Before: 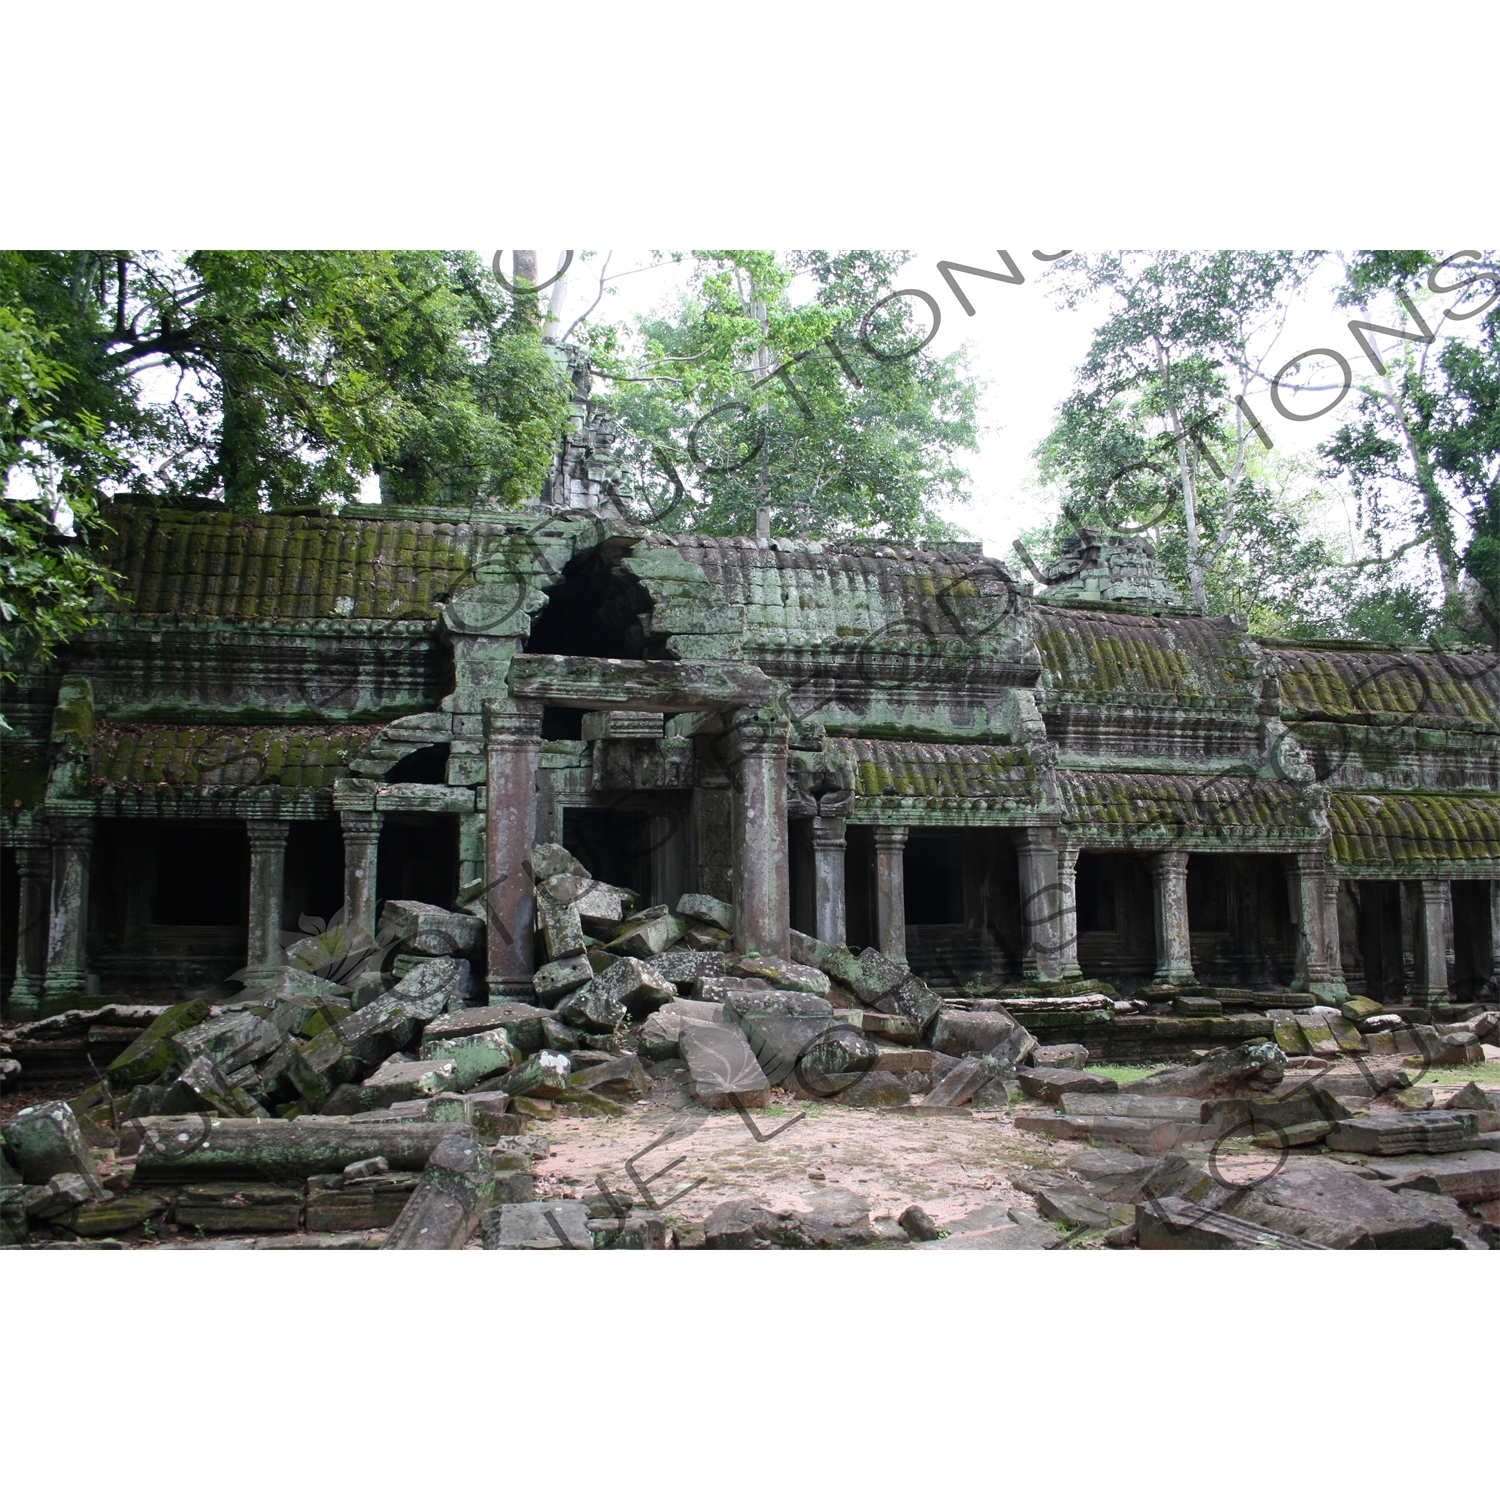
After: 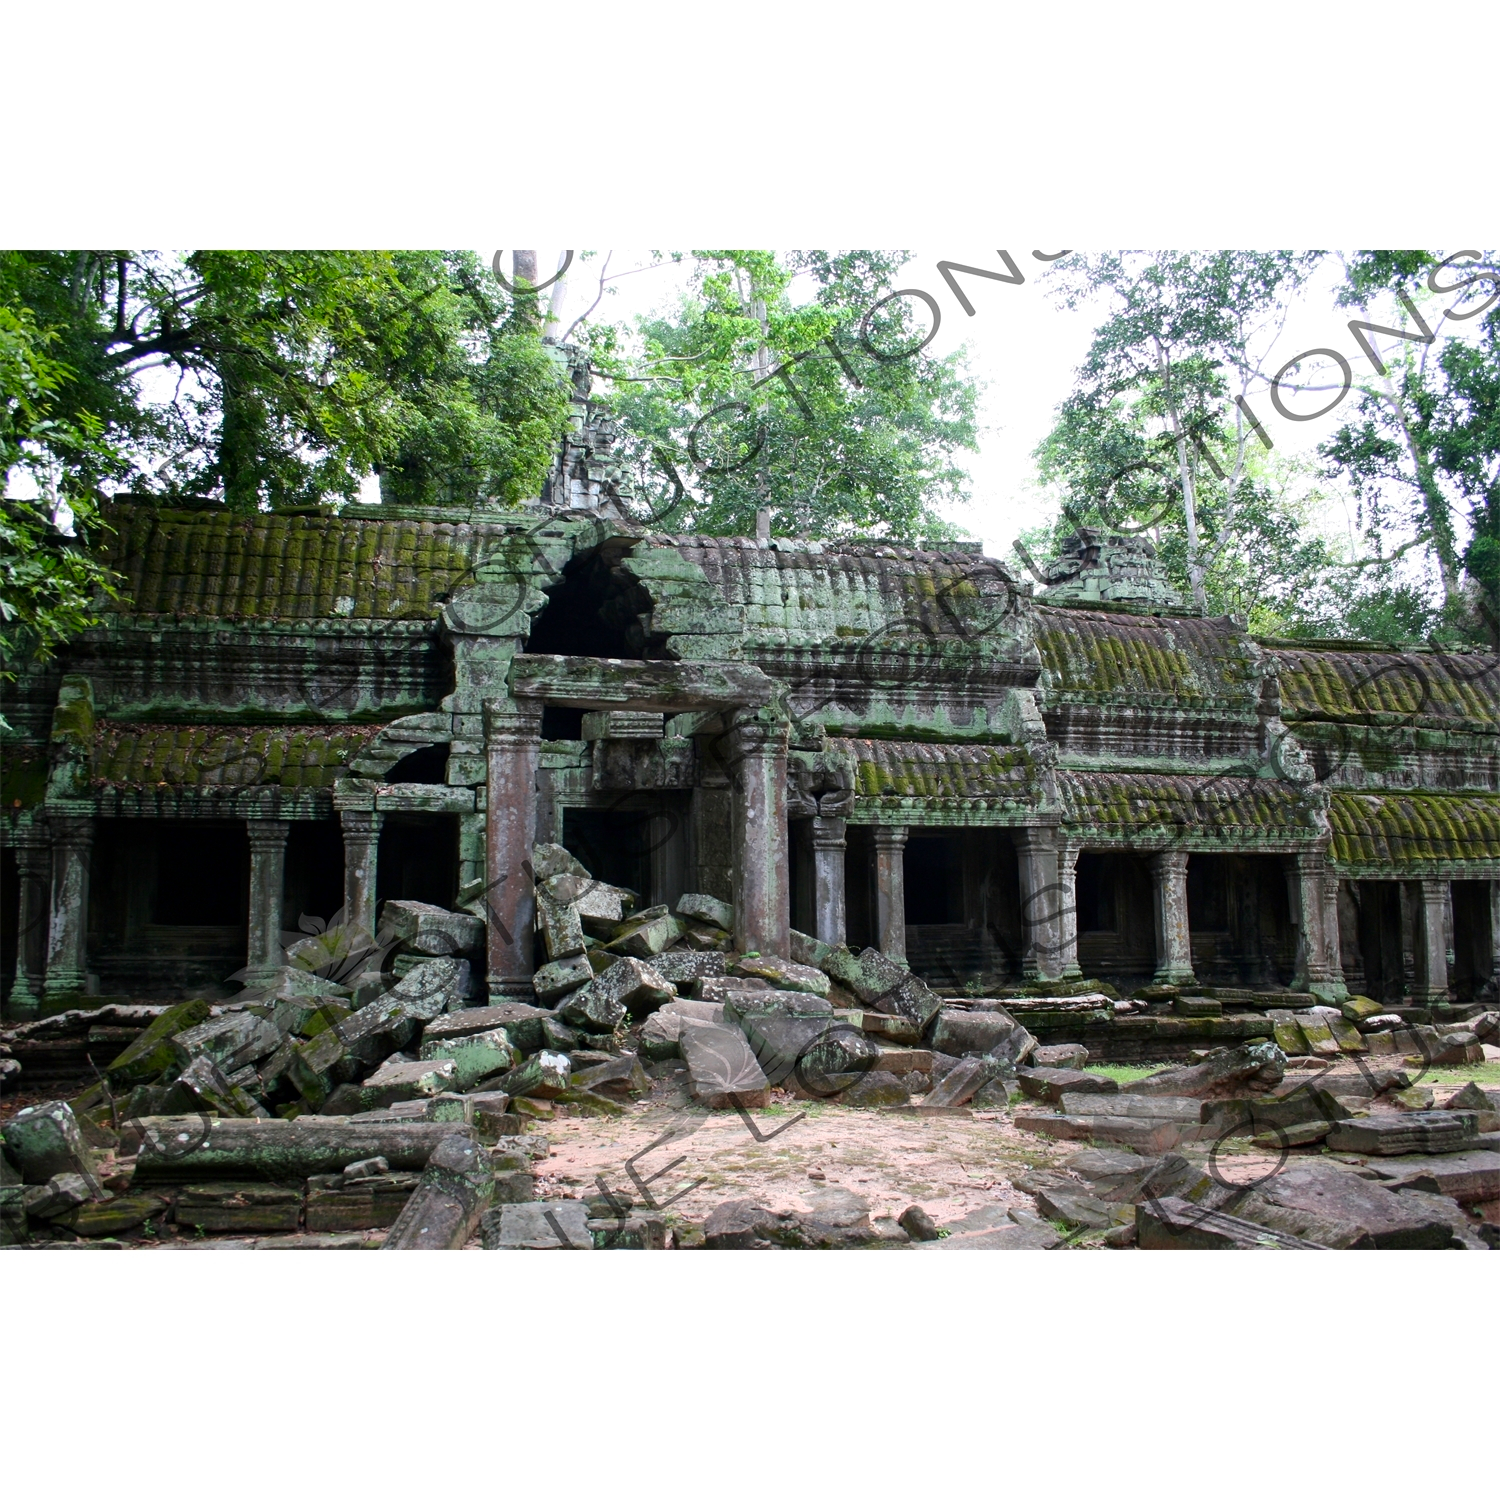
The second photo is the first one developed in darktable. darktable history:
contrast brightness saturation: contrast 0.09, saturation 0.28
local contrast: mode bilateral grid, contrast 20, coarseness 50, detail 120%, midtone range 0.2
